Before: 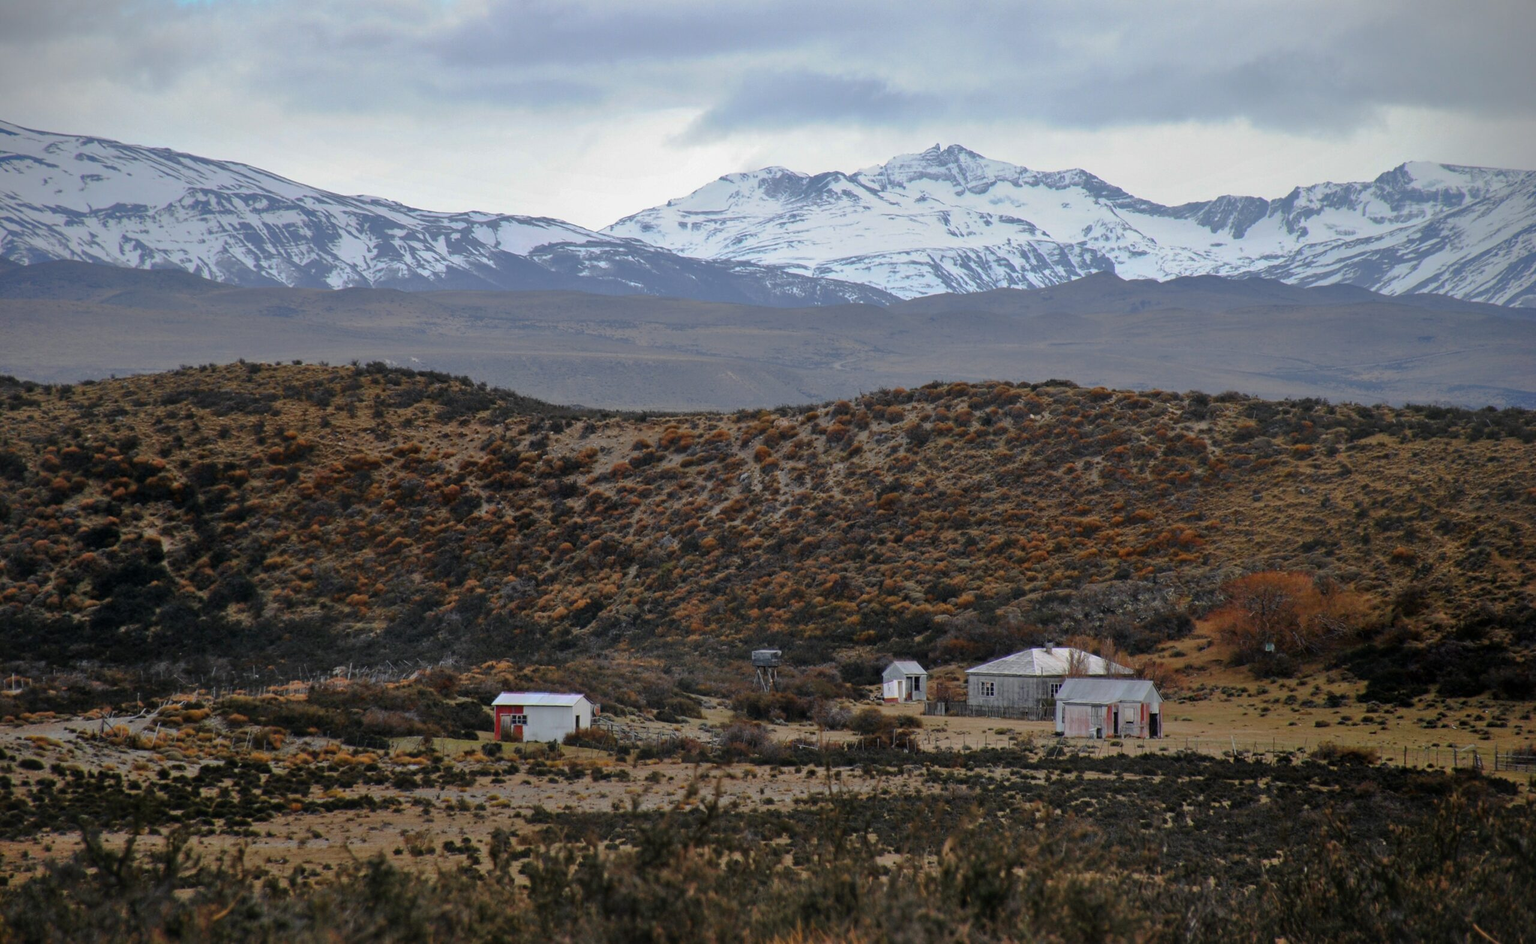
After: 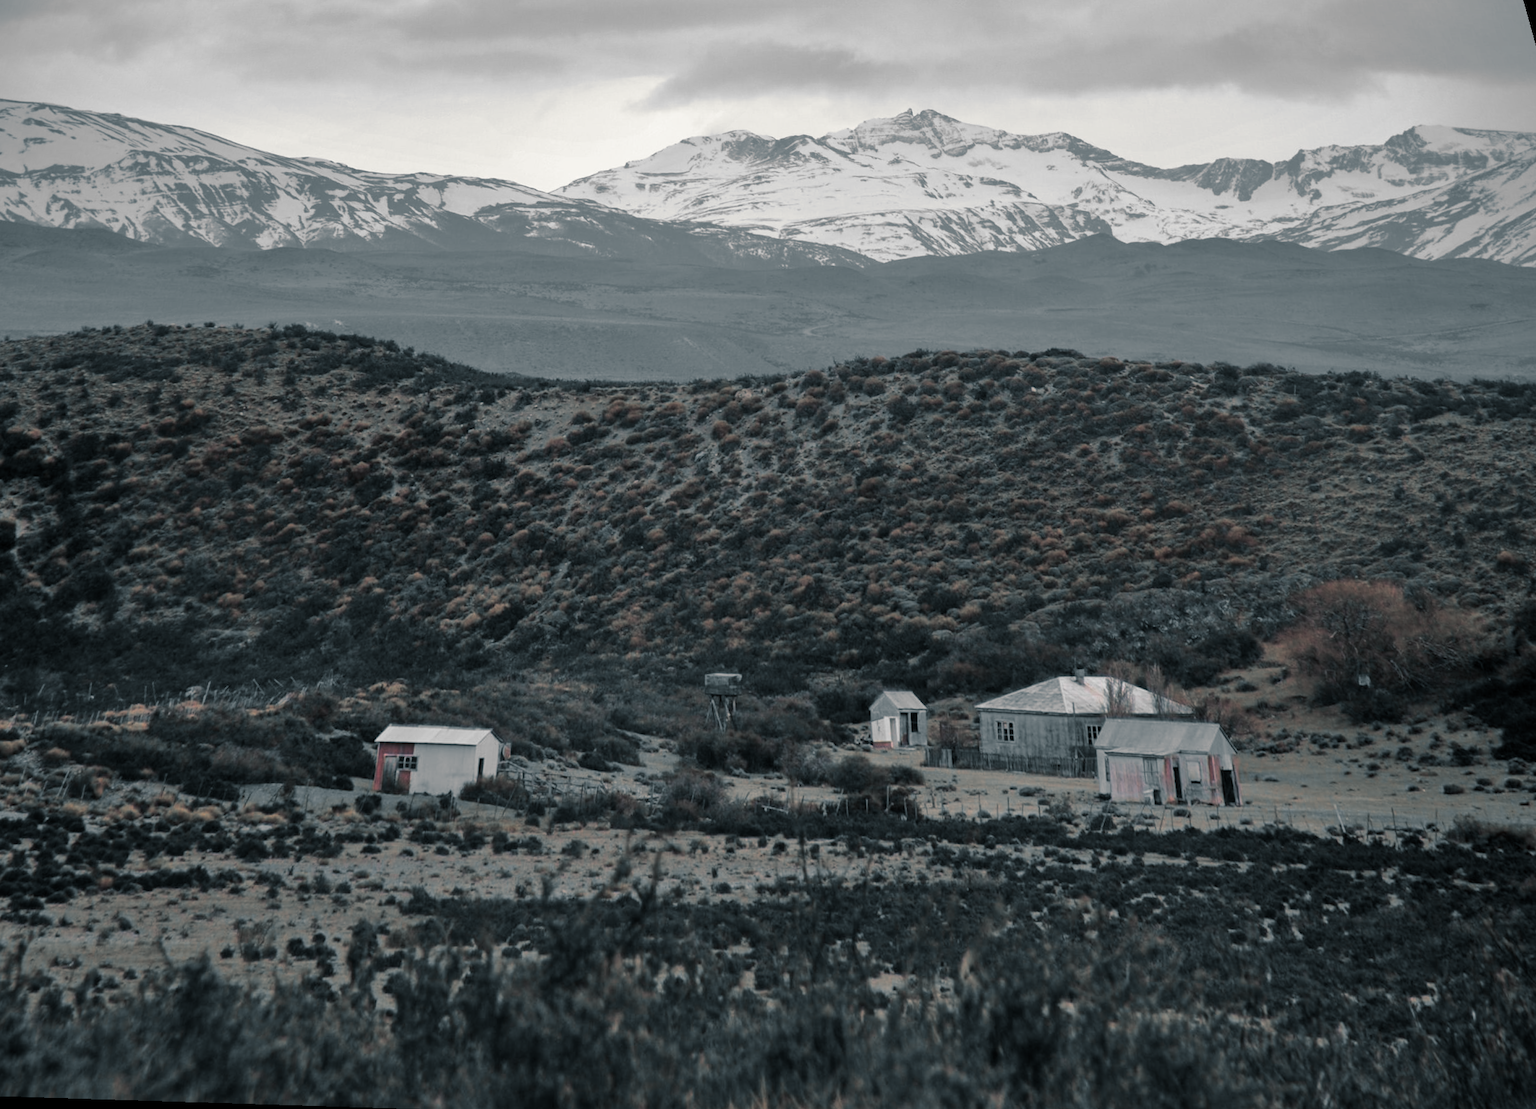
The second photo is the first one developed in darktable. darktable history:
contrast brightness saturation: contrast 0.07
color zones: curves: ch0 [(0, 0.65) (0.096, 0.644) (0.221, 0.539) (0.429, 0.5) (0.571, 0.5) (0.714, 0.5) (0.857, 0.5) (1, 0.65)]; ch1 [(0, 0.5) (0.143, 0.5) (0.257, -0.002) (0.429, 0.04) (0.571, -0.001) (0.714, -0.015) (0.857, 0.024) (1, 0.5)]
split-toning: shadows › hue 205.2°, shadows › saturation 0.29, highlights › hue 50.4°, highlights › saturation 0.38, balance -49.9
rotate and perspective: rotation 0.72°, lens shift (vertical) -0.352, lens shift (horizontal) -0.051, crop left 0.152, crop right 0.859, crop top 0.019, crop bottom 0.964
